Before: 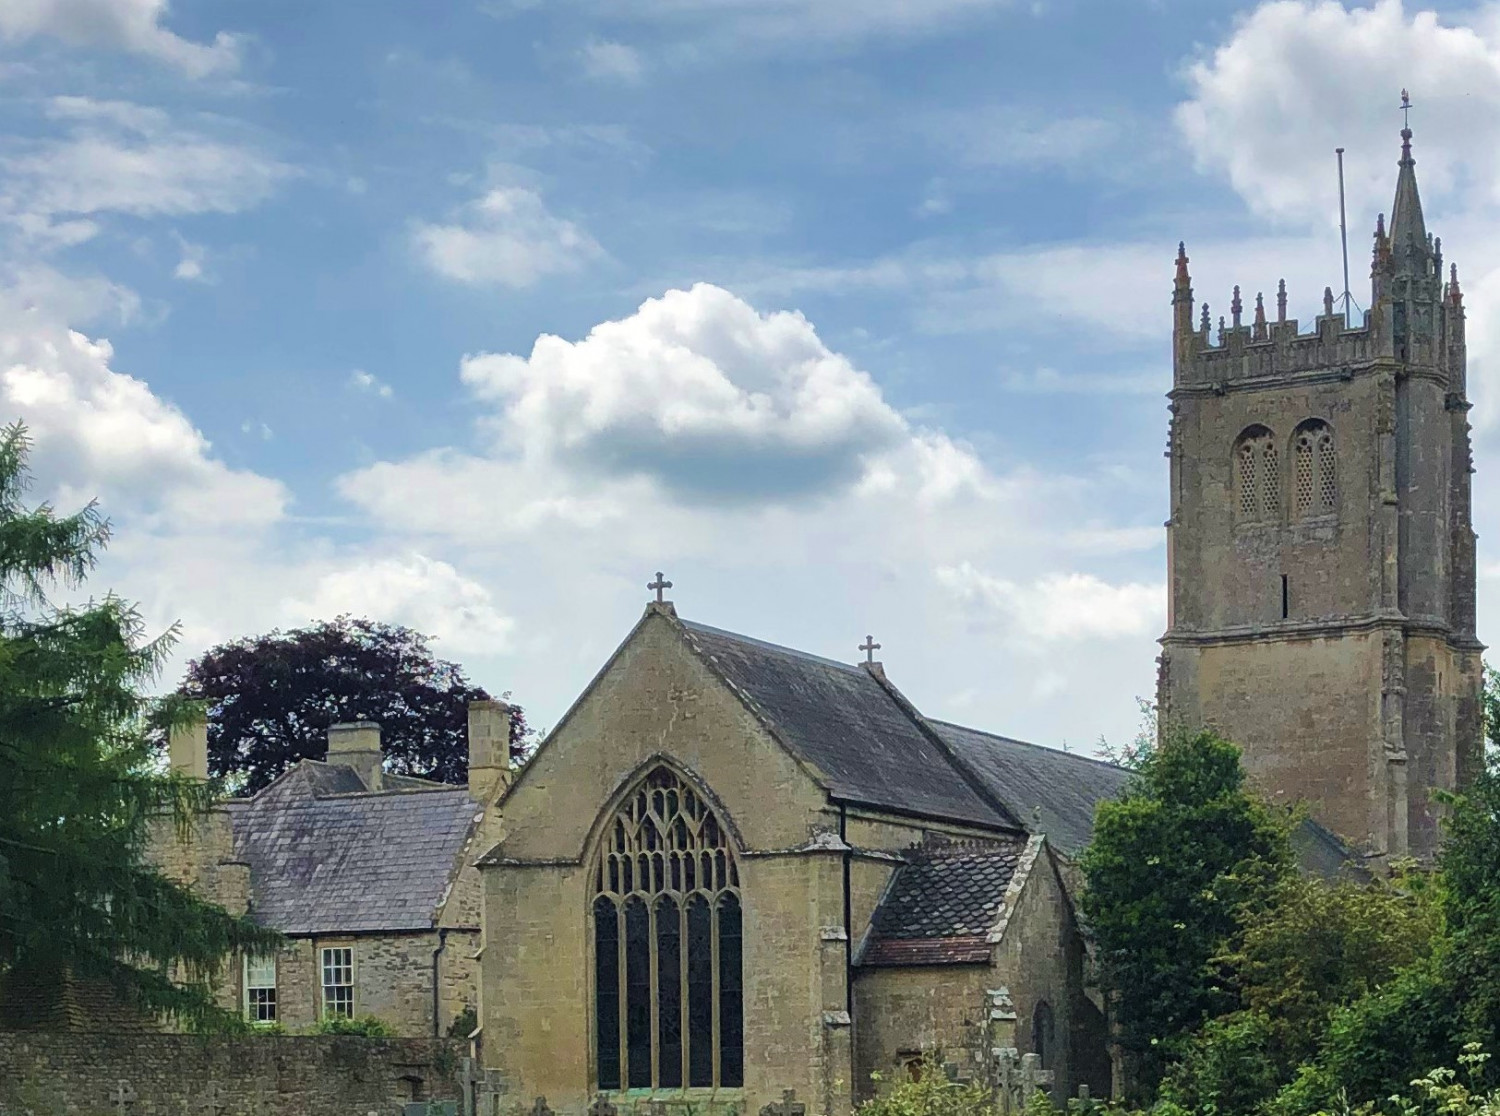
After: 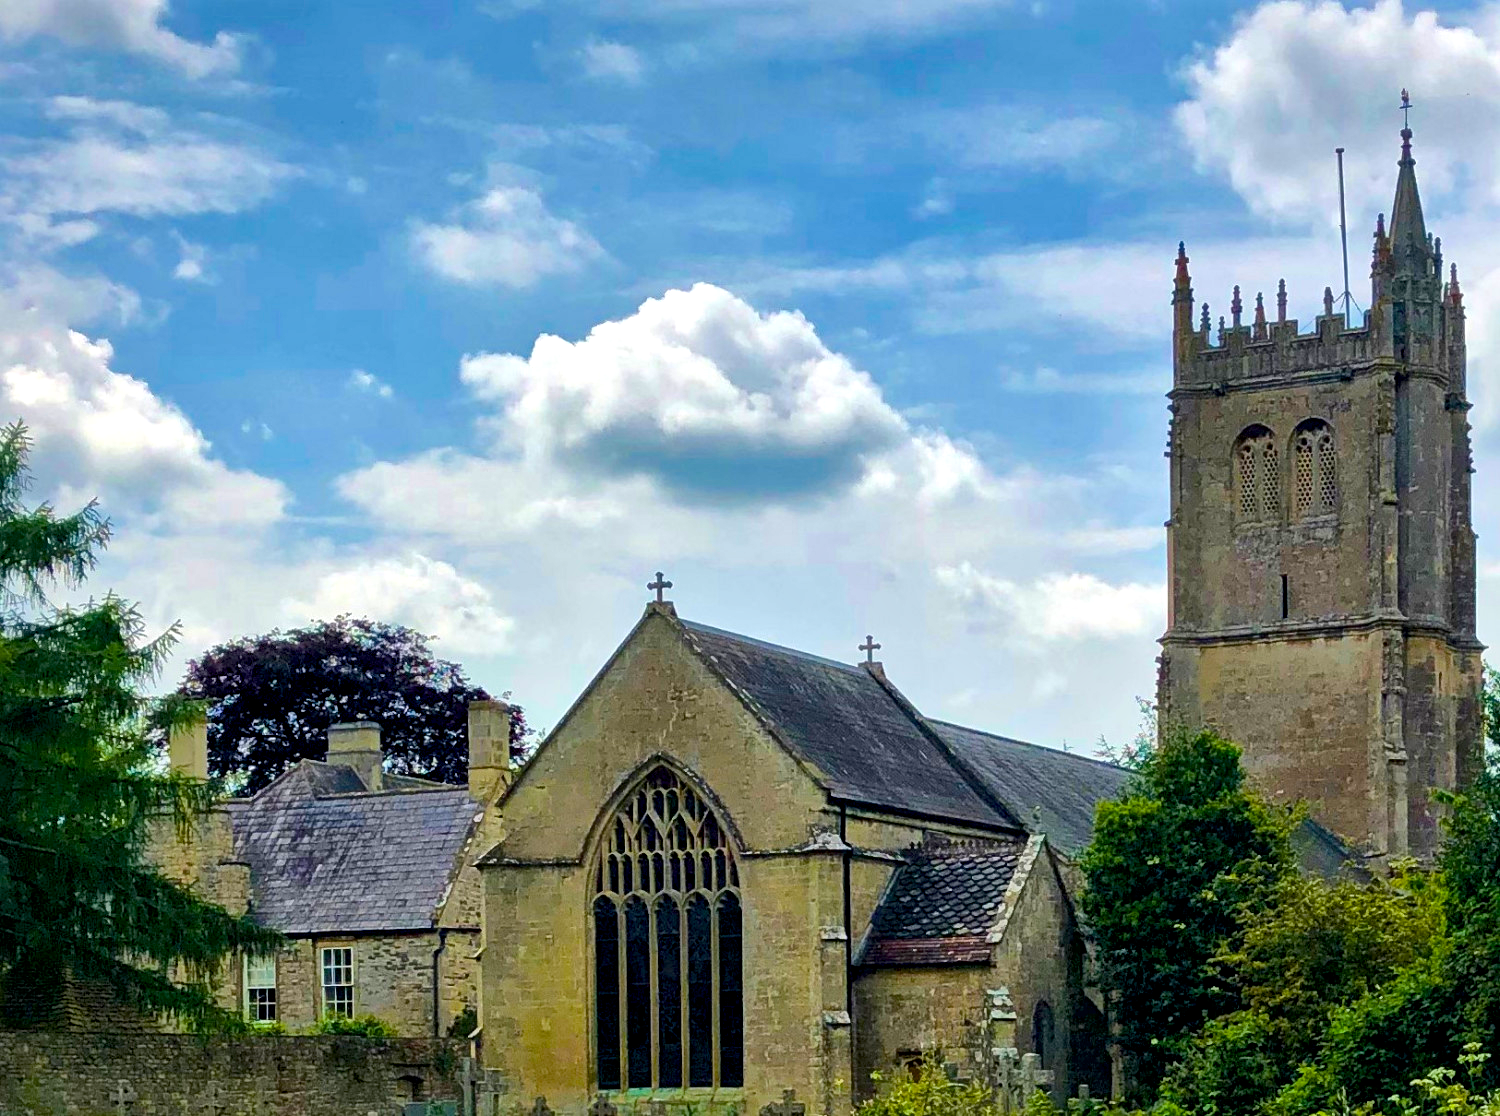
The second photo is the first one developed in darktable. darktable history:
local contrast: mode bilateral grid, contrast 24, coarseness 47, detail 152%, midtone range 0.2
color balance rgb: global offset › luminance -1.012%, linear chroma grading › global chroma 14.962%, perceptual saturation grading › global saturation 39.224%, global vibrance 20%
